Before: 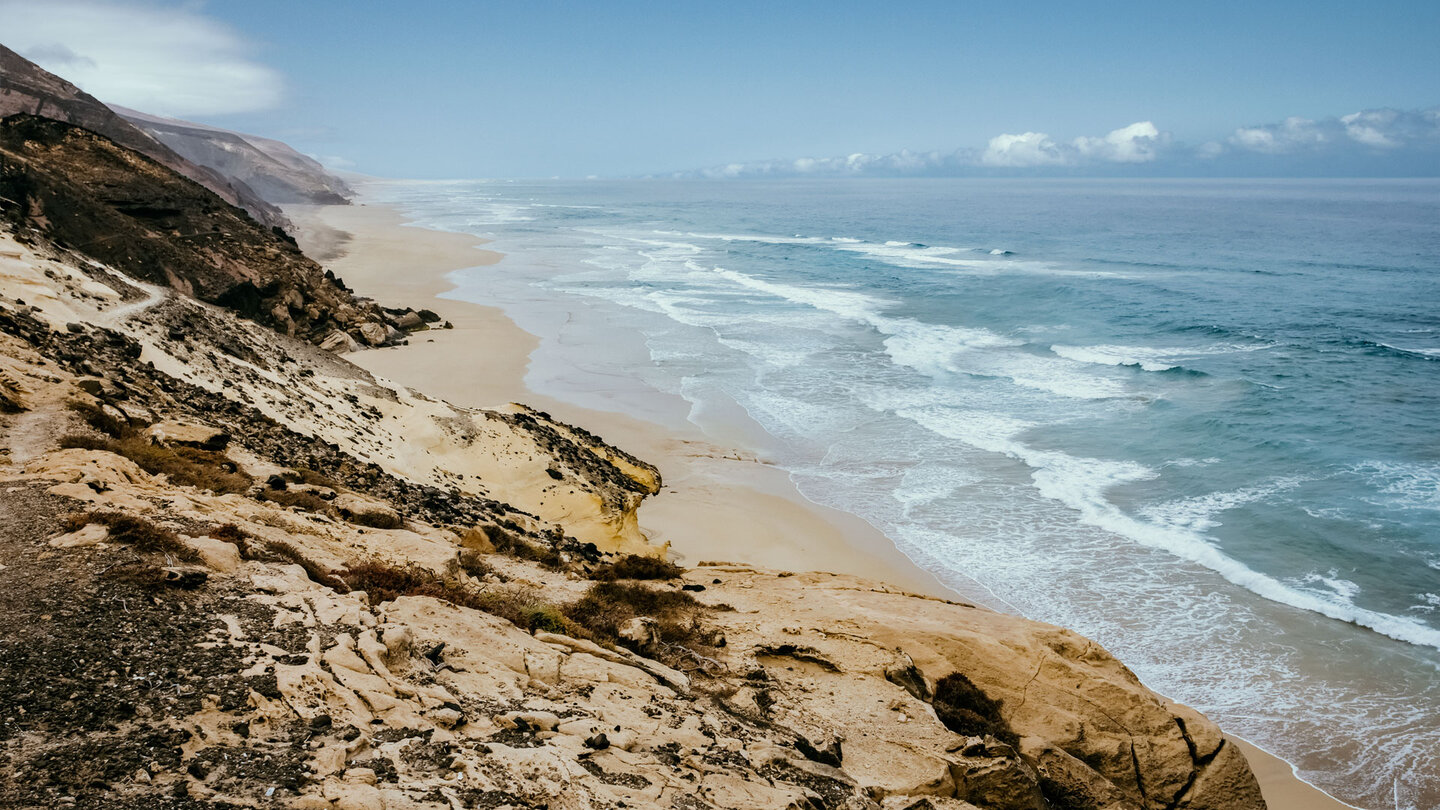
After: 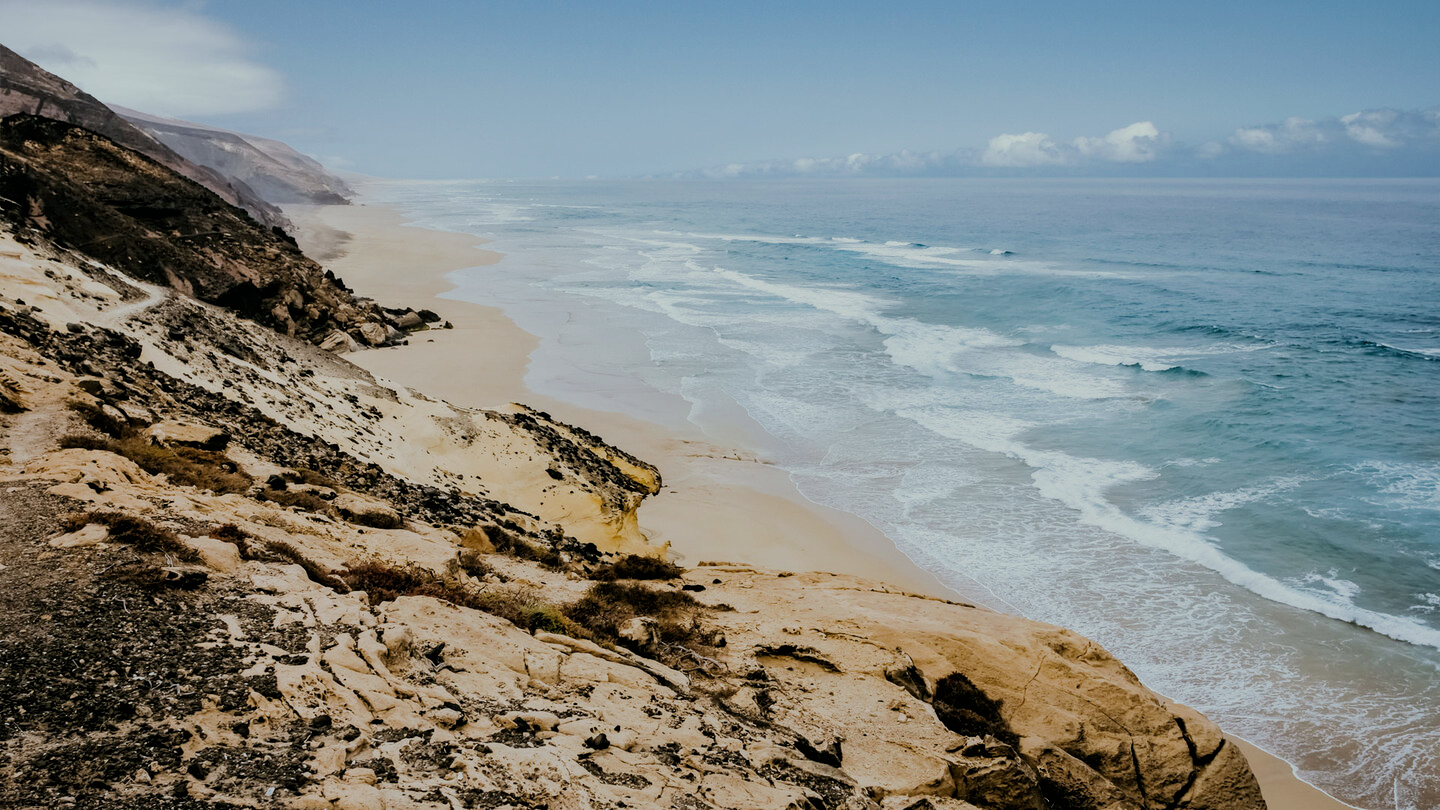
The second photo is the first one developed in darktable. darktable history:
filmic rgb: black relative exposure -7.65 EV, white relative exposure 4.56 EV, threshold 2.94 EV, hardness 3.61, enable highlight reconstruction true
